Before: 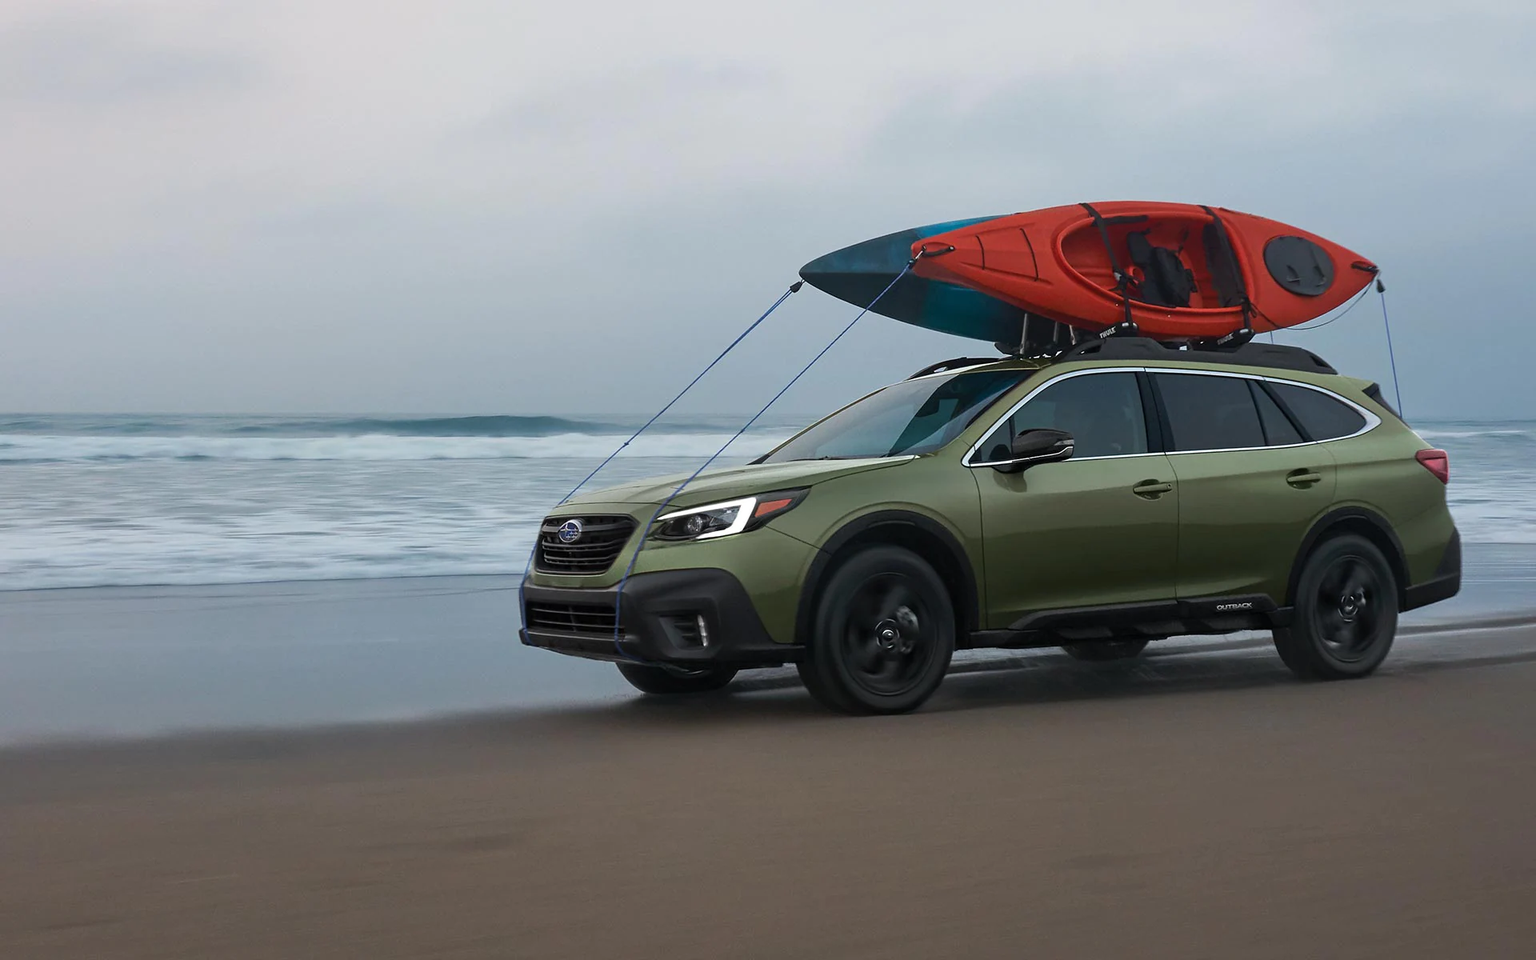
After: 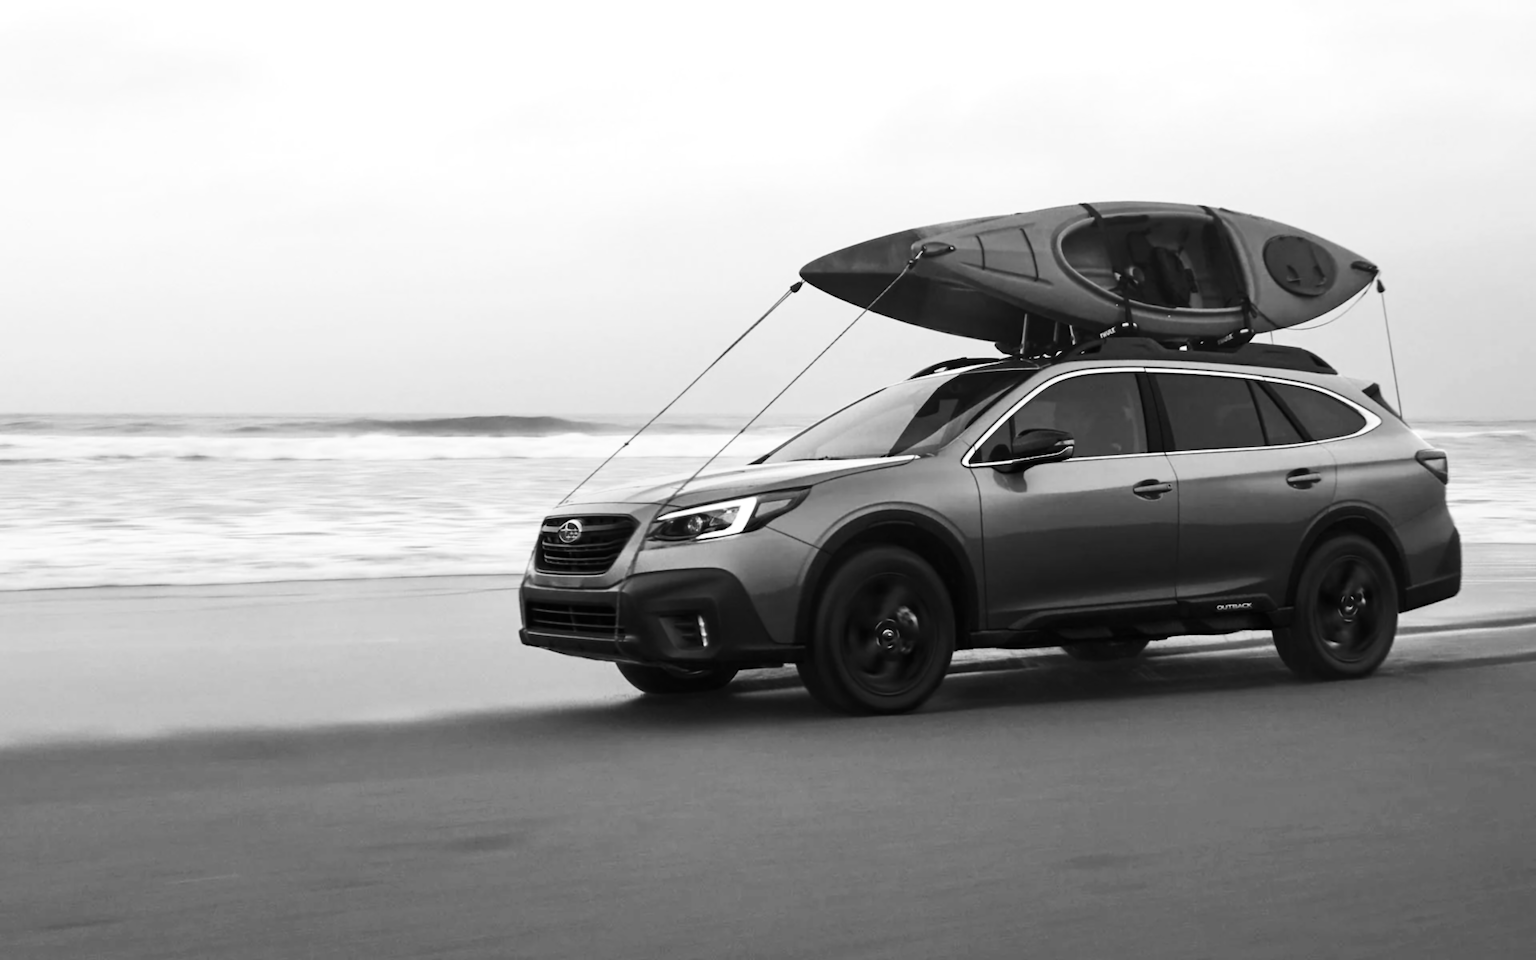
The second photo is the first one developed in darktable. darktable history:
color zones: curves: ch0 [(0, 0.559) (0.153, 0.551) (0.229, 0.5) (0.429, 0.5) (0.571, 0.5) (0.714, 0.5) (0.857, 0.5) (1, 0.559)]; ch1 [(0, 0.417) (0.112, 0.336) (0.213, 0.26) (0.429, 0.34) (0.571, 0.35) (0.683, 0.331) (0.857, 0.344) (1, 0.417)]
exposure: black level correction 0, exposure 0.7 EV, compensate exposure bias true, compensate highlight preservation false
lowpass: radius 0.76, contrast 1.56, saturation 0, unbound 0
color contrast: green-magenta contrast 1.69, blue-yellow contrast 1.49
